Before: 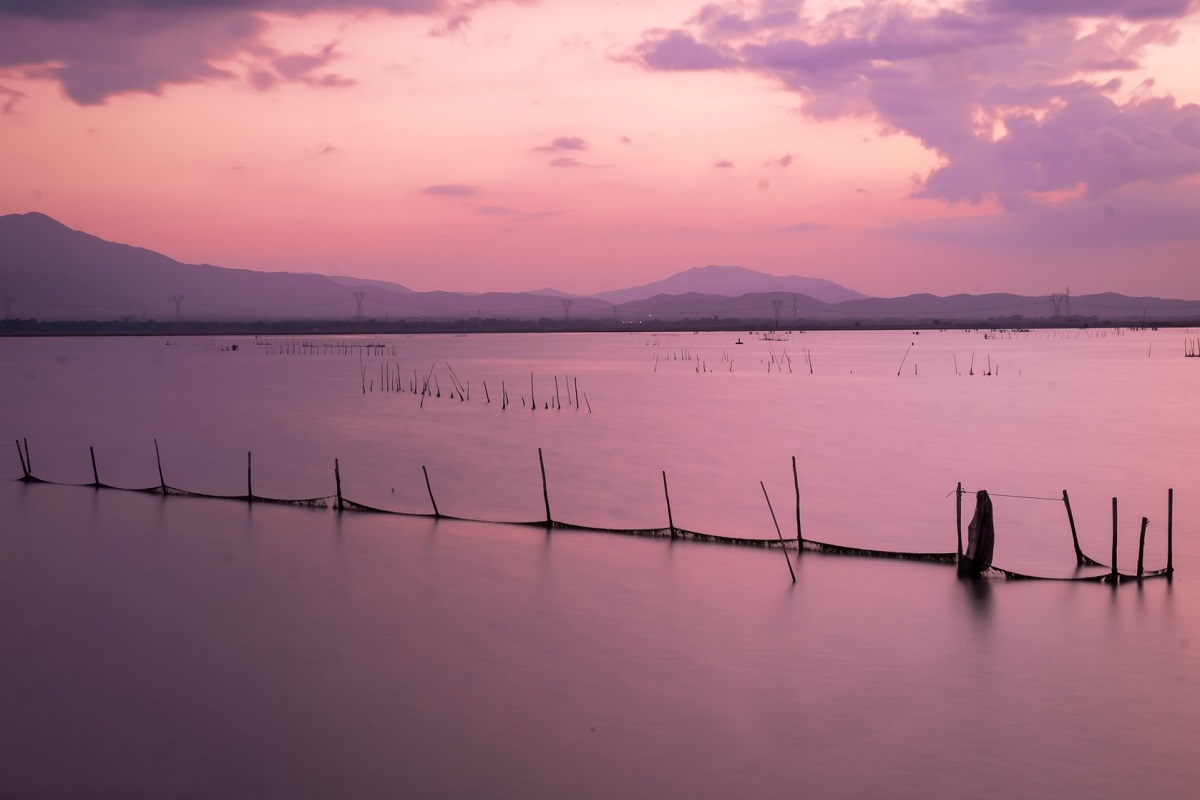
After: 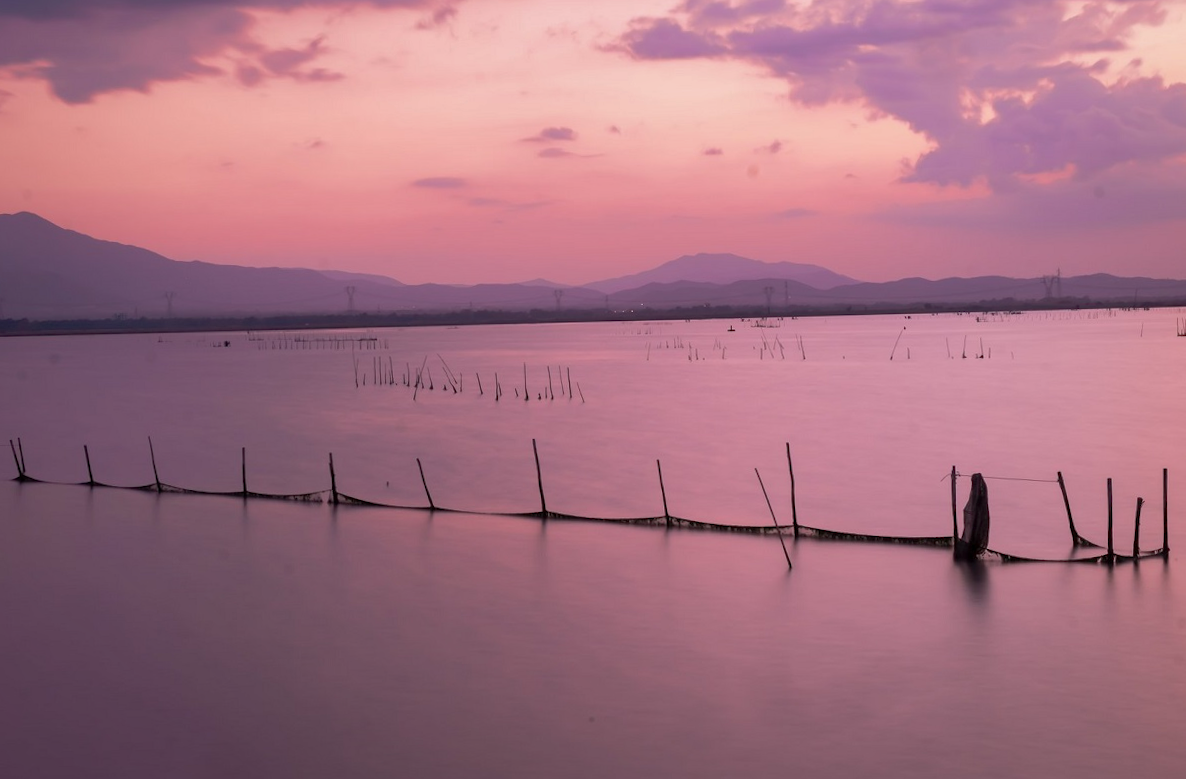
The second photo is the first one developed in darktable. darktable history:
shadows and highlights: on, module defaults
rotate and perspective: rotation -1°, crop left 0.011, crop right 0.989, crop top 0.025, crop bottom 0.975
